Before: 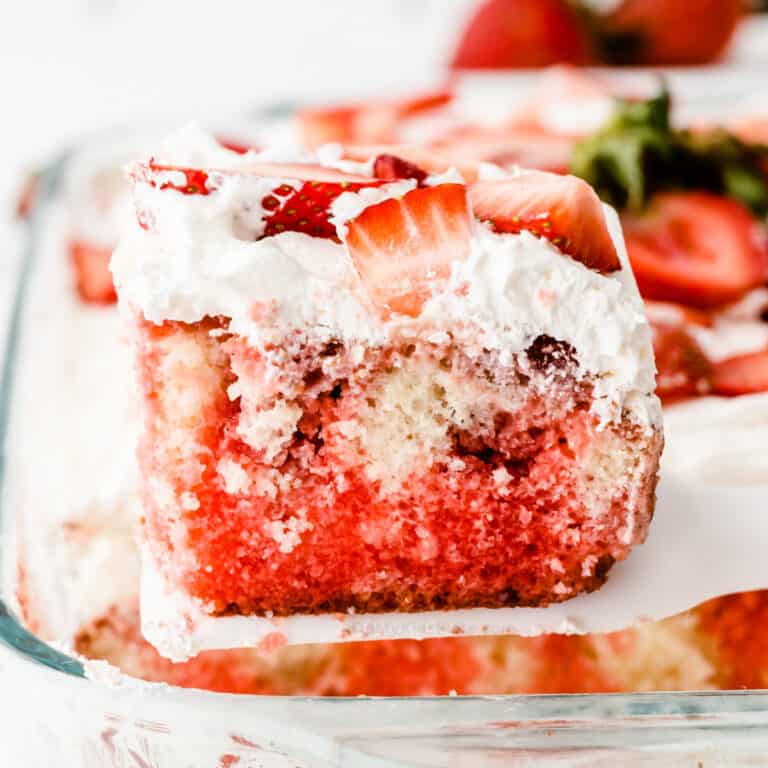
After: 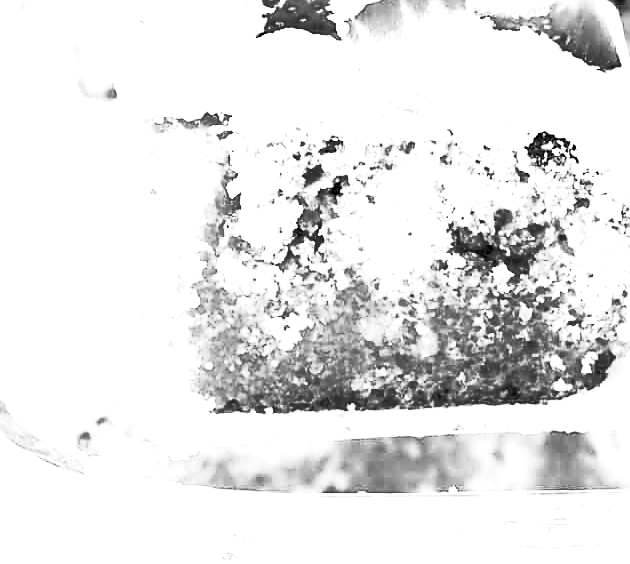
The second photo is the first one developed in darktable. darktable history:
crop: top 26.531%, right 17.959%
base curve: curves: ch0 [(0, 0) (0.028, 0.03) (0.121, 0.232) (0.46, 0.748) (0.859, 0.968) (1, 1)], preserve colors none
monochrome: a 0, b 0, size 0.5, highlights 0.57
sharpen: radius 1.4, amount 1.25, threshold 0.7
color calibration: illuminant as shot in camera, x 0.358, y 0.373, temperature 4628.91 K
exposure: black level correction 0, exposure 1.741 EV, compensate exposure bias true, compensate highlight preservation false
